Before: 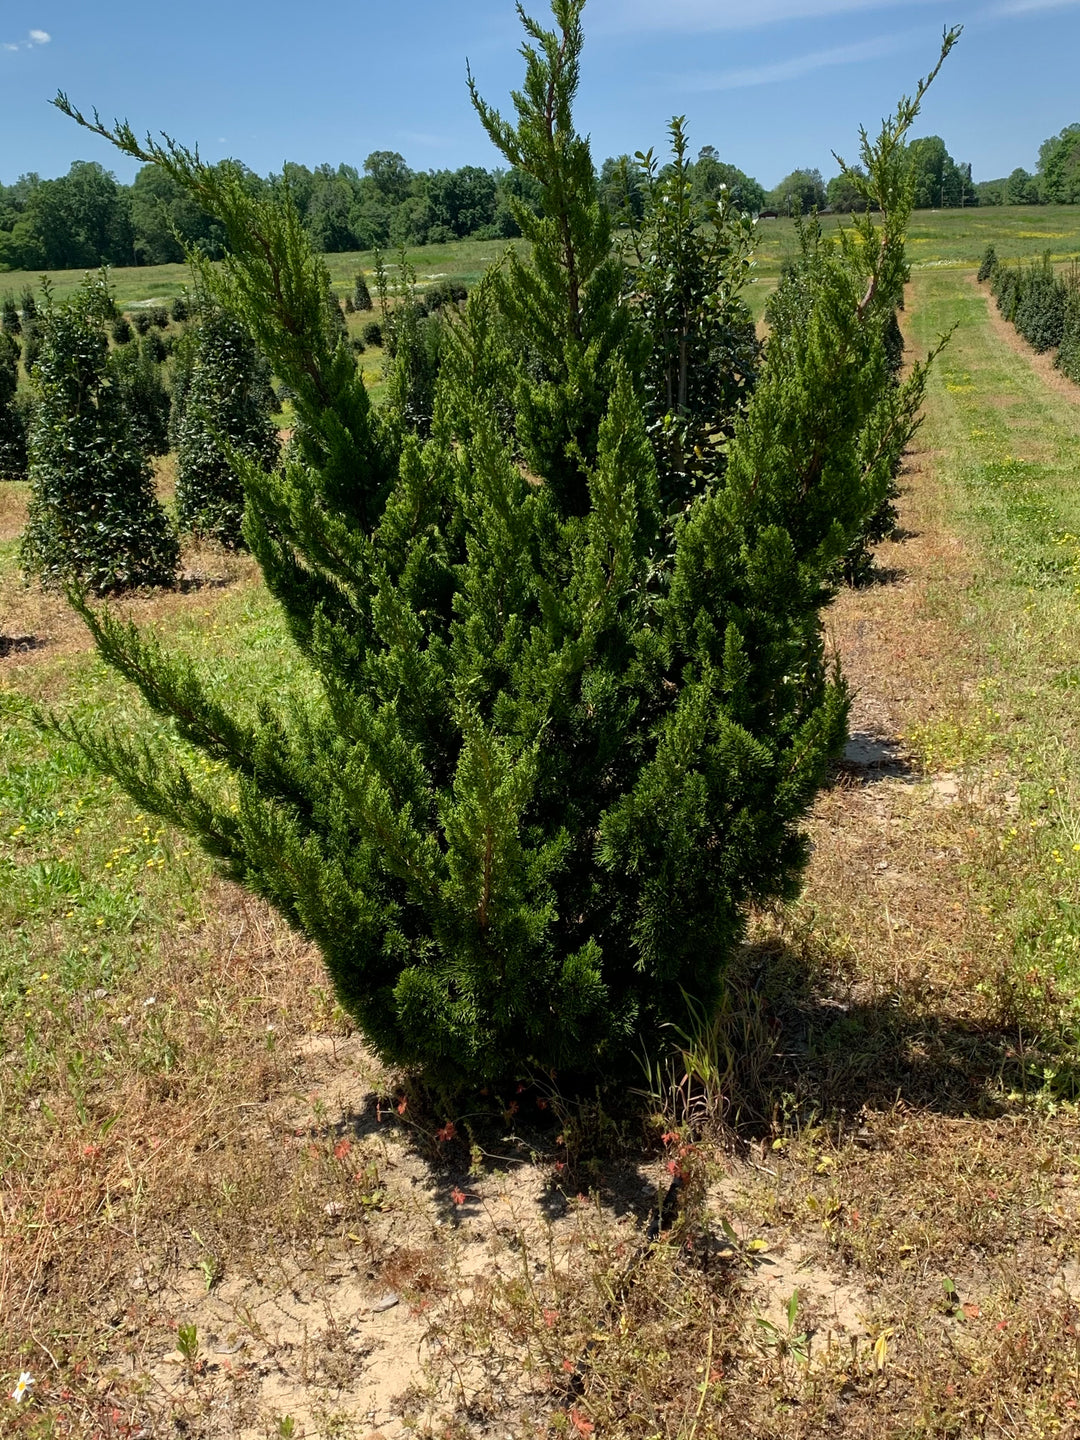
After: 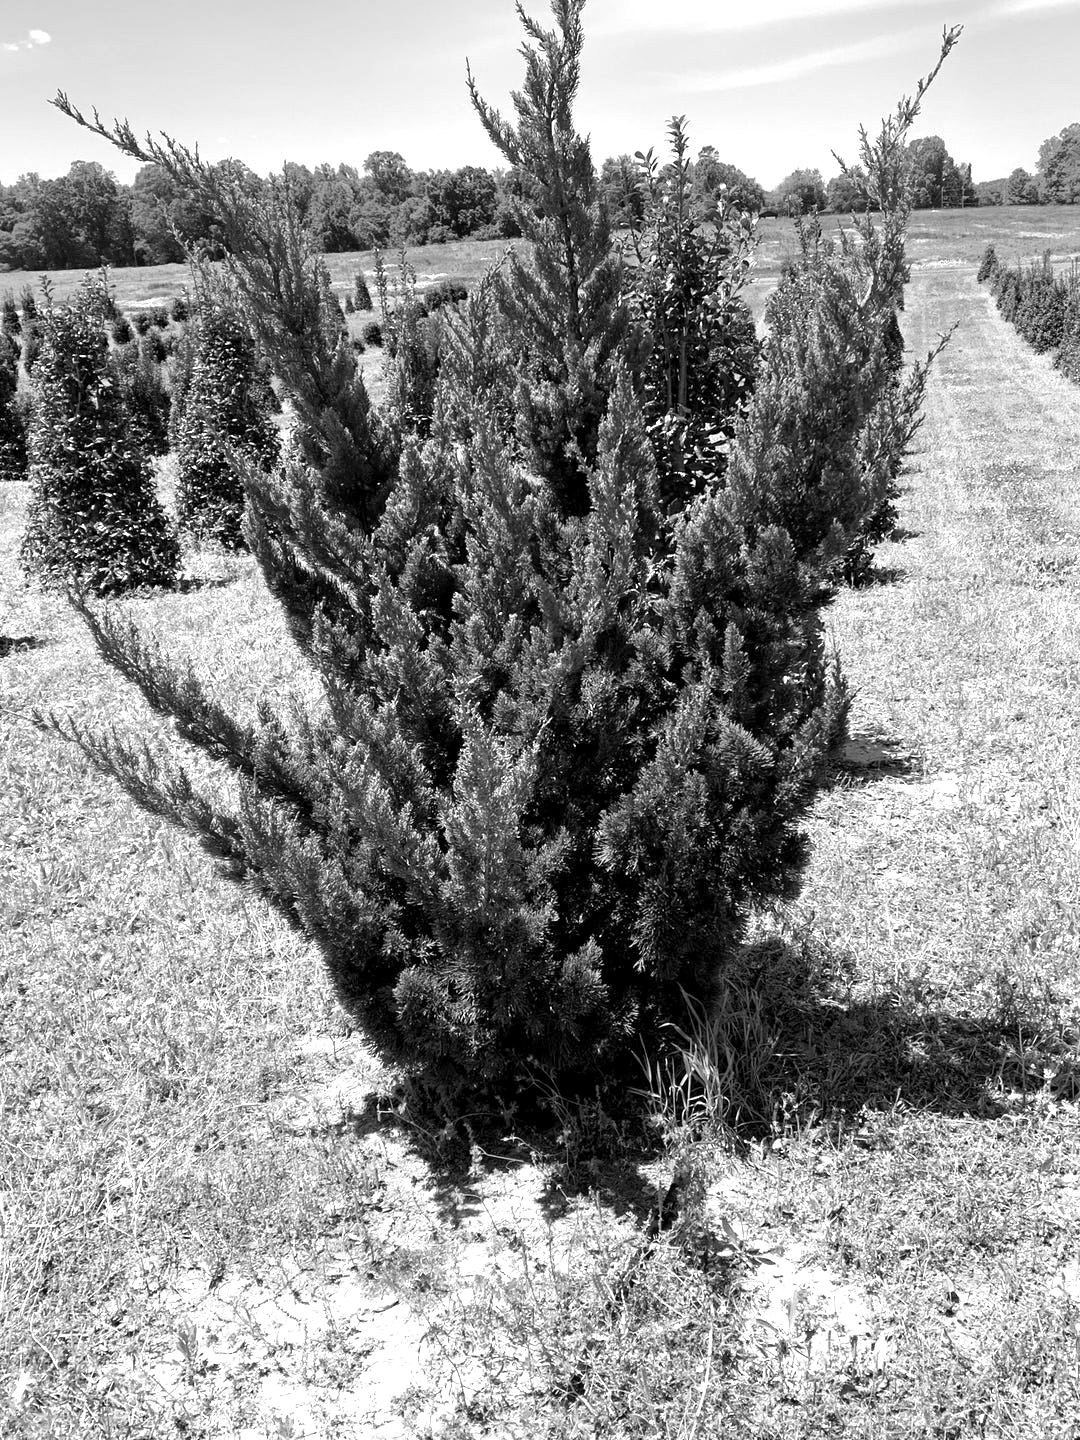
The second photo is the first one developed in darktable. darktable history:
tone equalizer: on, module defaults
monochrome: on, module defaults
exposure: black level correction 0.001, exposure 1.116 EV, compensate highlight preservation false
